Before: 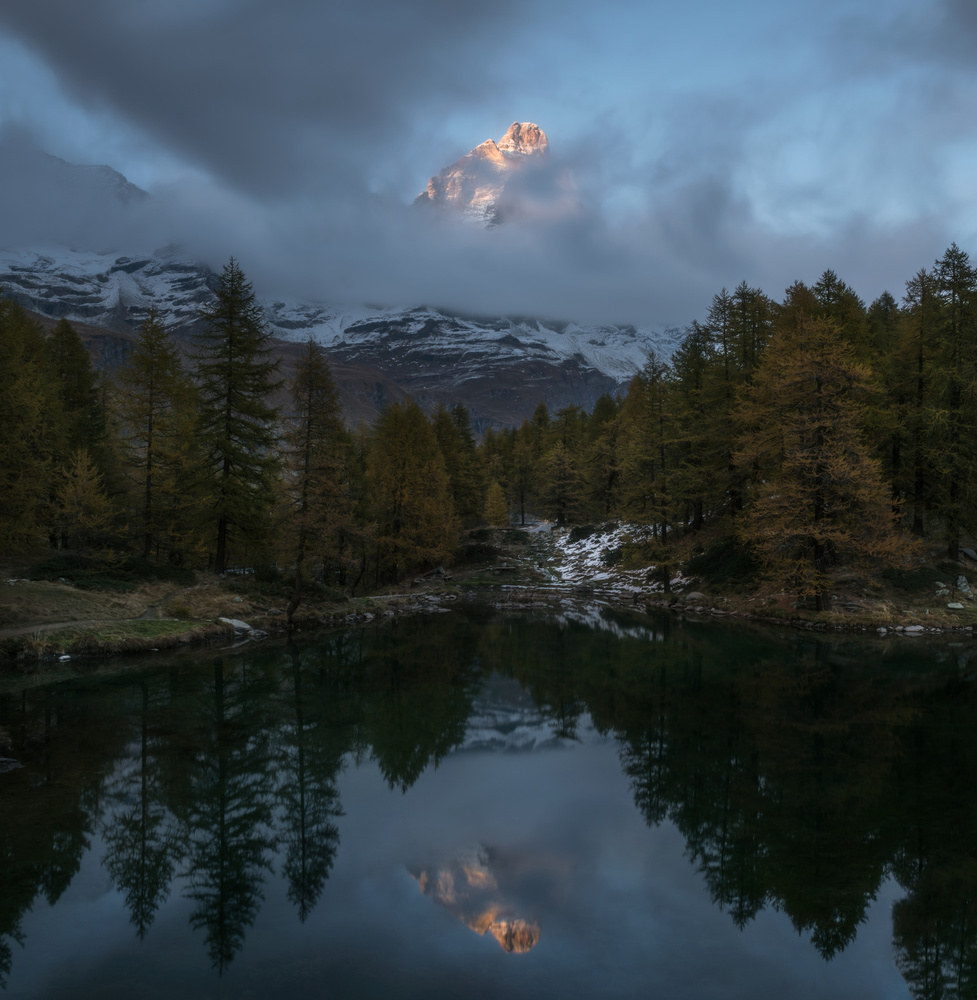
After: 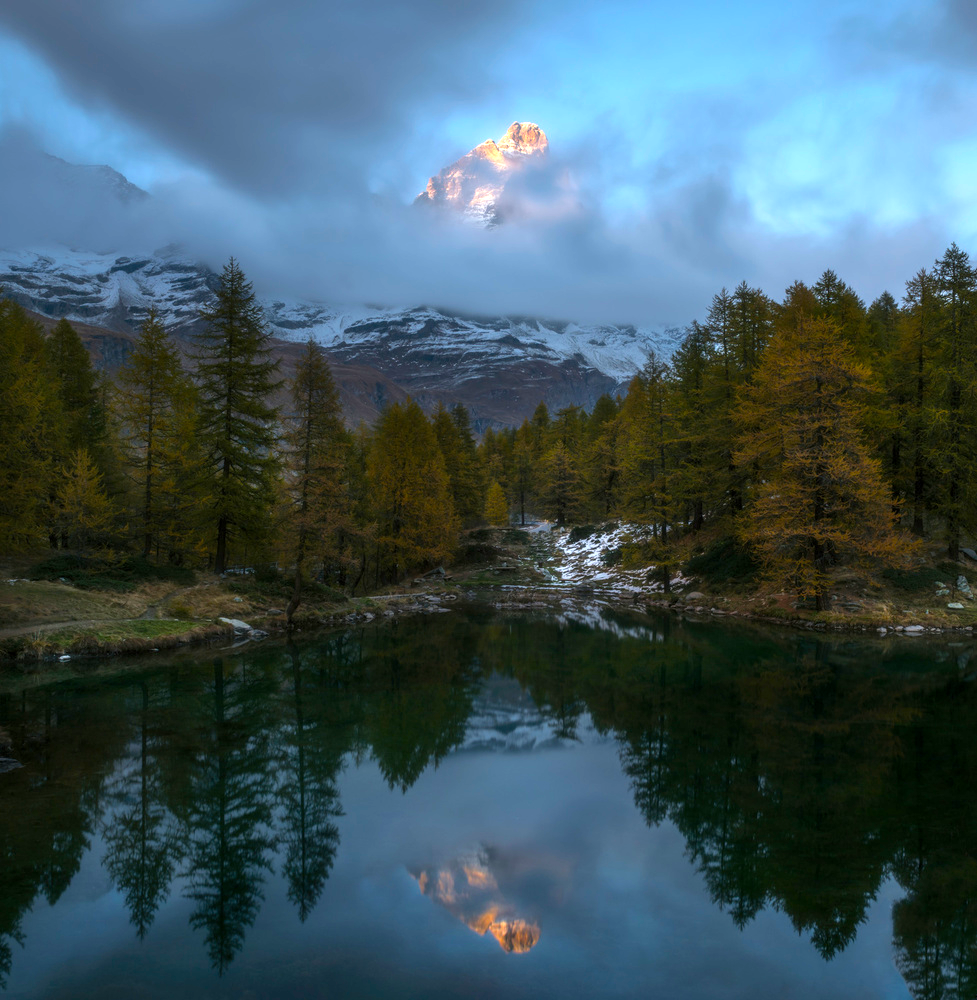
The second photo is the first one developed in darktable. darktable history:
color balance rgb: perceptual saturation grading › global saturation 36%, perceptual brilliance grading › global brilliance 10%, global vibrance 20%
exposure: black level correction 0.001, exposure 0.5 EV, compensate exposure bias true, compensate highlight preservation false
